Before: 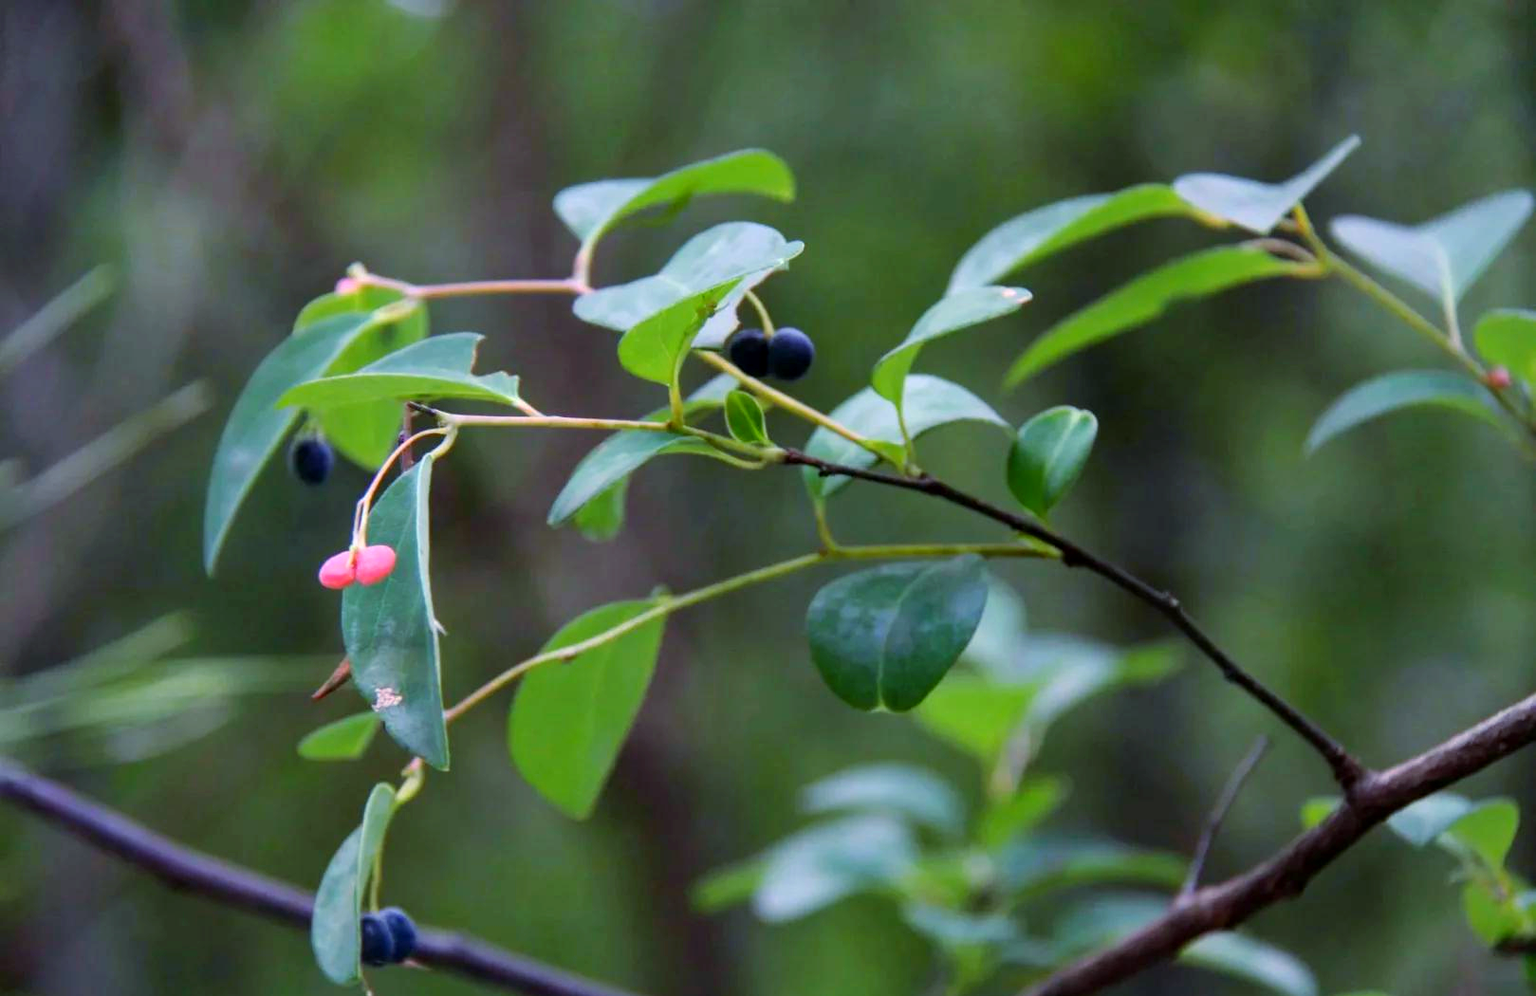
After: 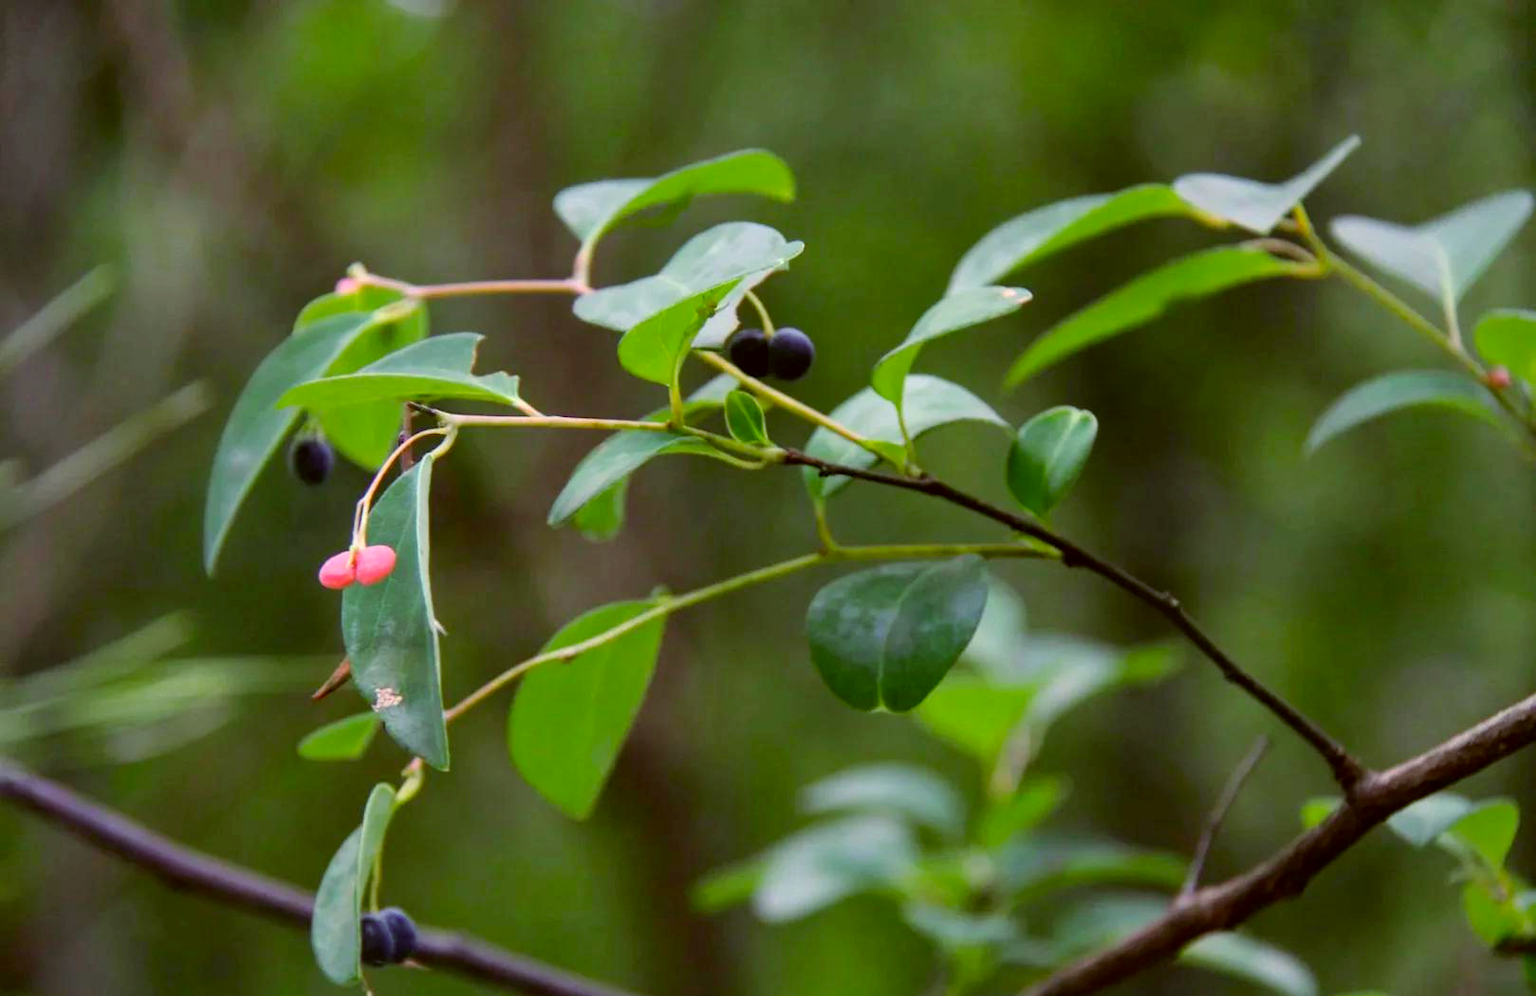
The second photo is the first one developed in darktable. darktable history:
exposure: exposure -0.05 EV
color correction: highlights a* -1.43, highlights b* 10.12, shadows a* 0.395, shadows b* 19.35
